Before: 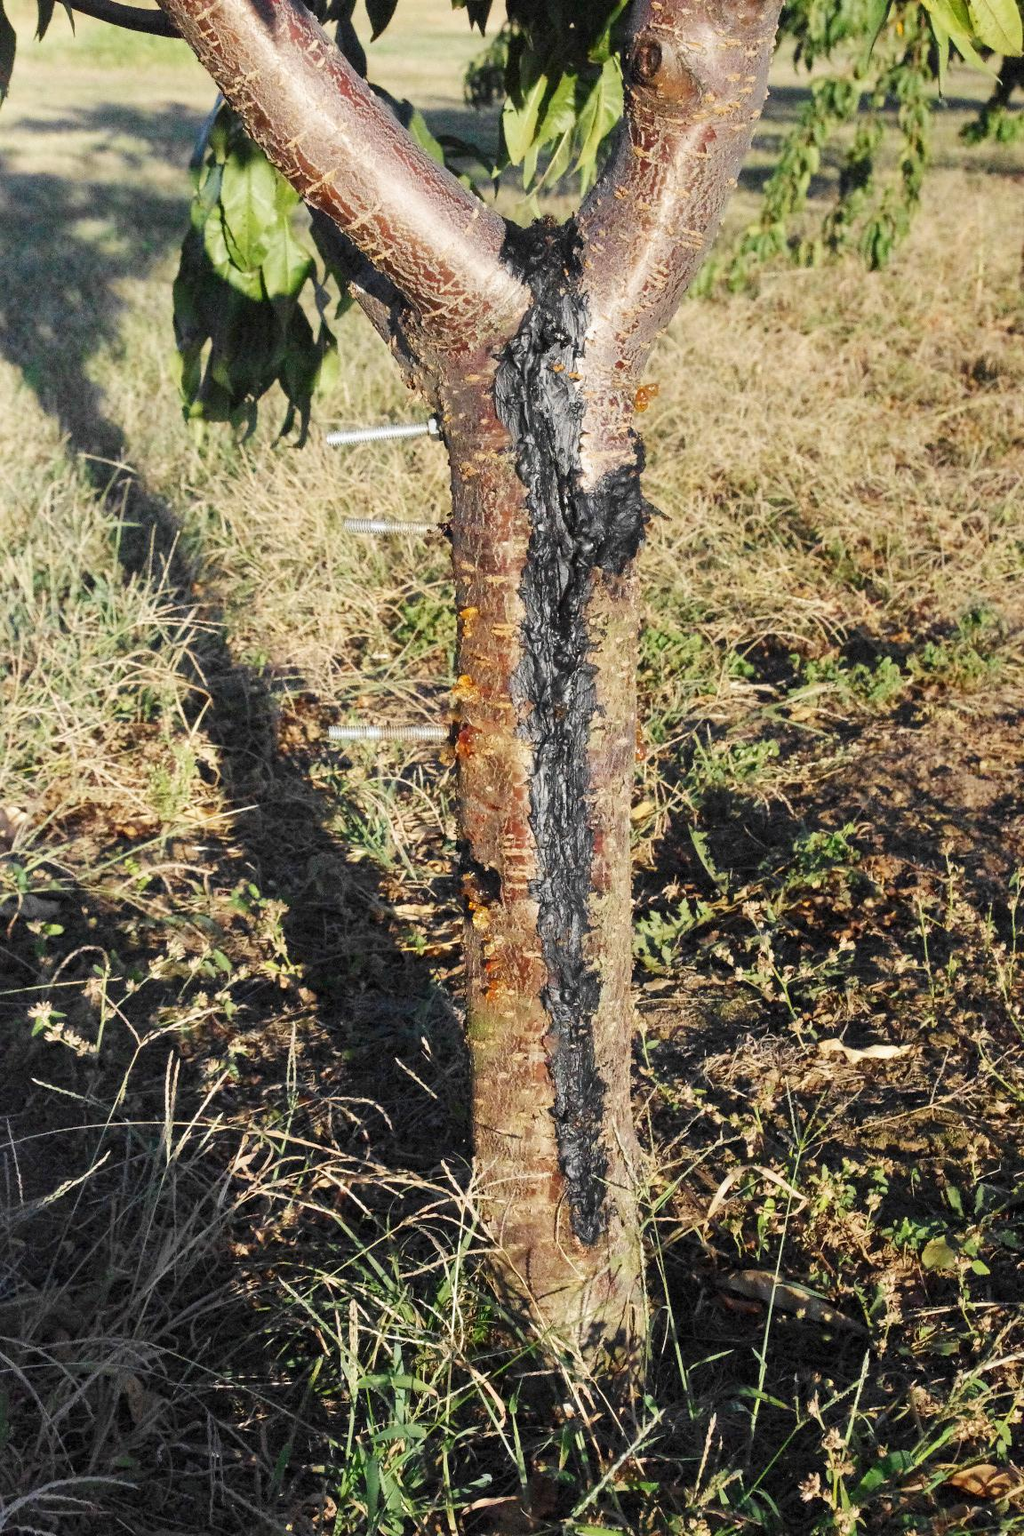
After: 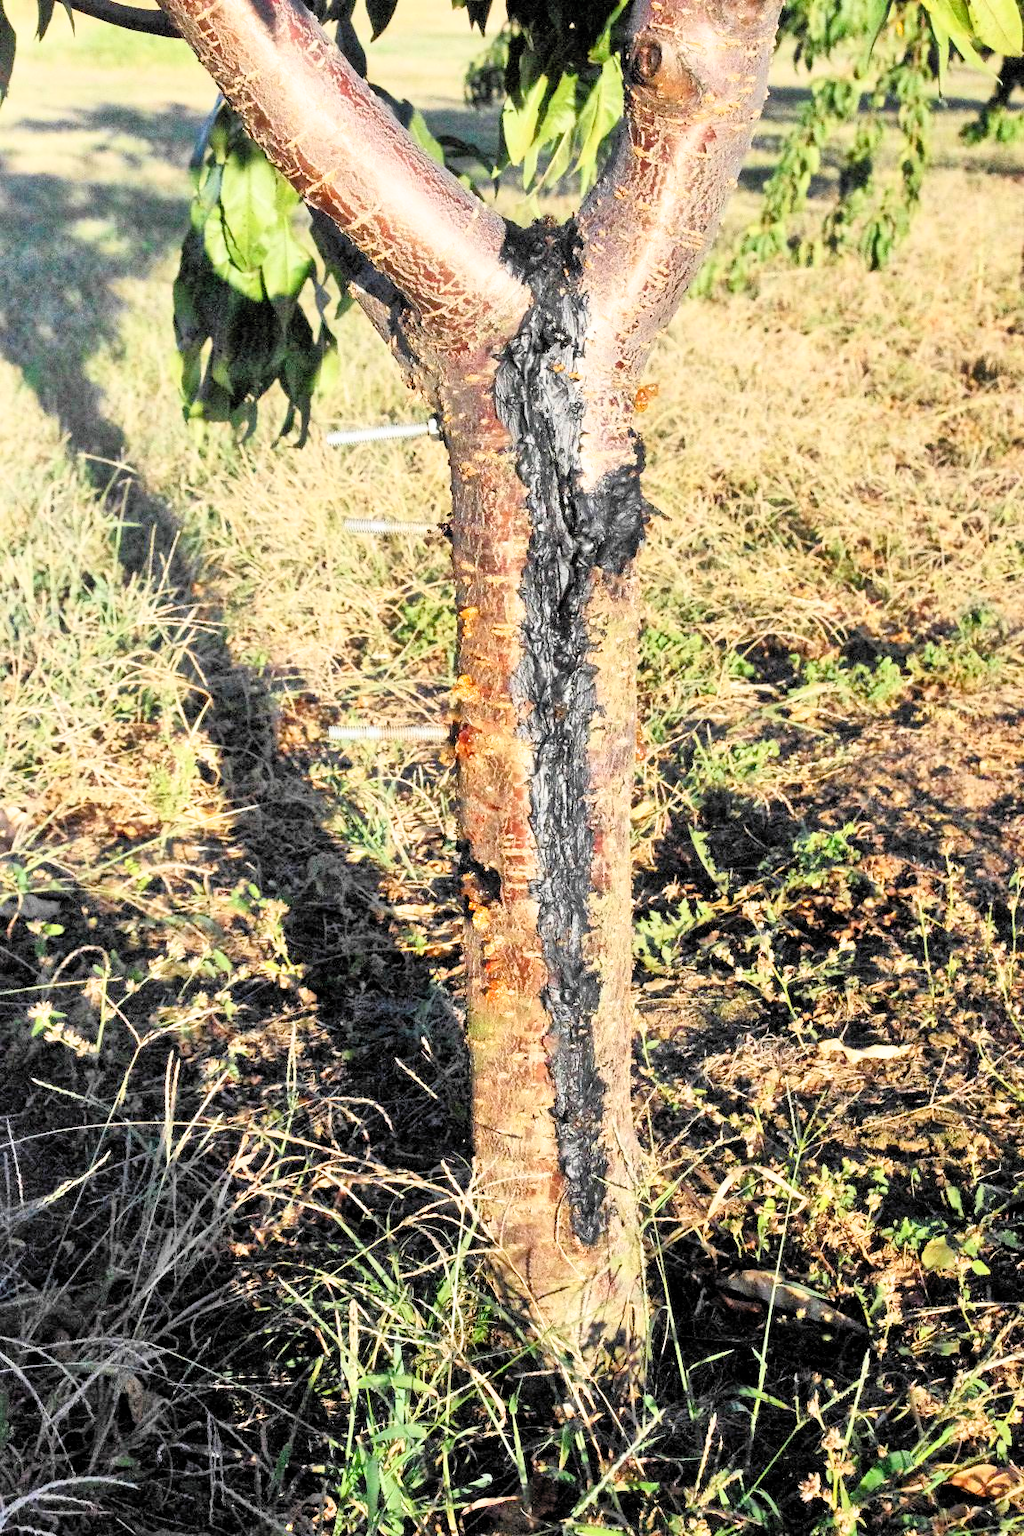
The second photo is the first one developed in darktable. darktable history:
contrast brightness saturation: contrast 0.202, brightness 0.169, saturation 0.219
tone equalizer: -7 EV 0.156 EV, -6 EV 0.582 EV, -5 EV 1.12 EV, -4 EV 1.36 EV, -3 EV 1.17 EV, -2 EV 0.6 EV, -1 EV 0.153 EV
filmic rgb: black relative exposure -8.74 EV, white relative exposure 2.69 EV, target black luminance 0%, target white luminance 99.951%, hardness 6.26, latitude 75.48%, contrast 1.316, highlights saturation mix -4.93%
